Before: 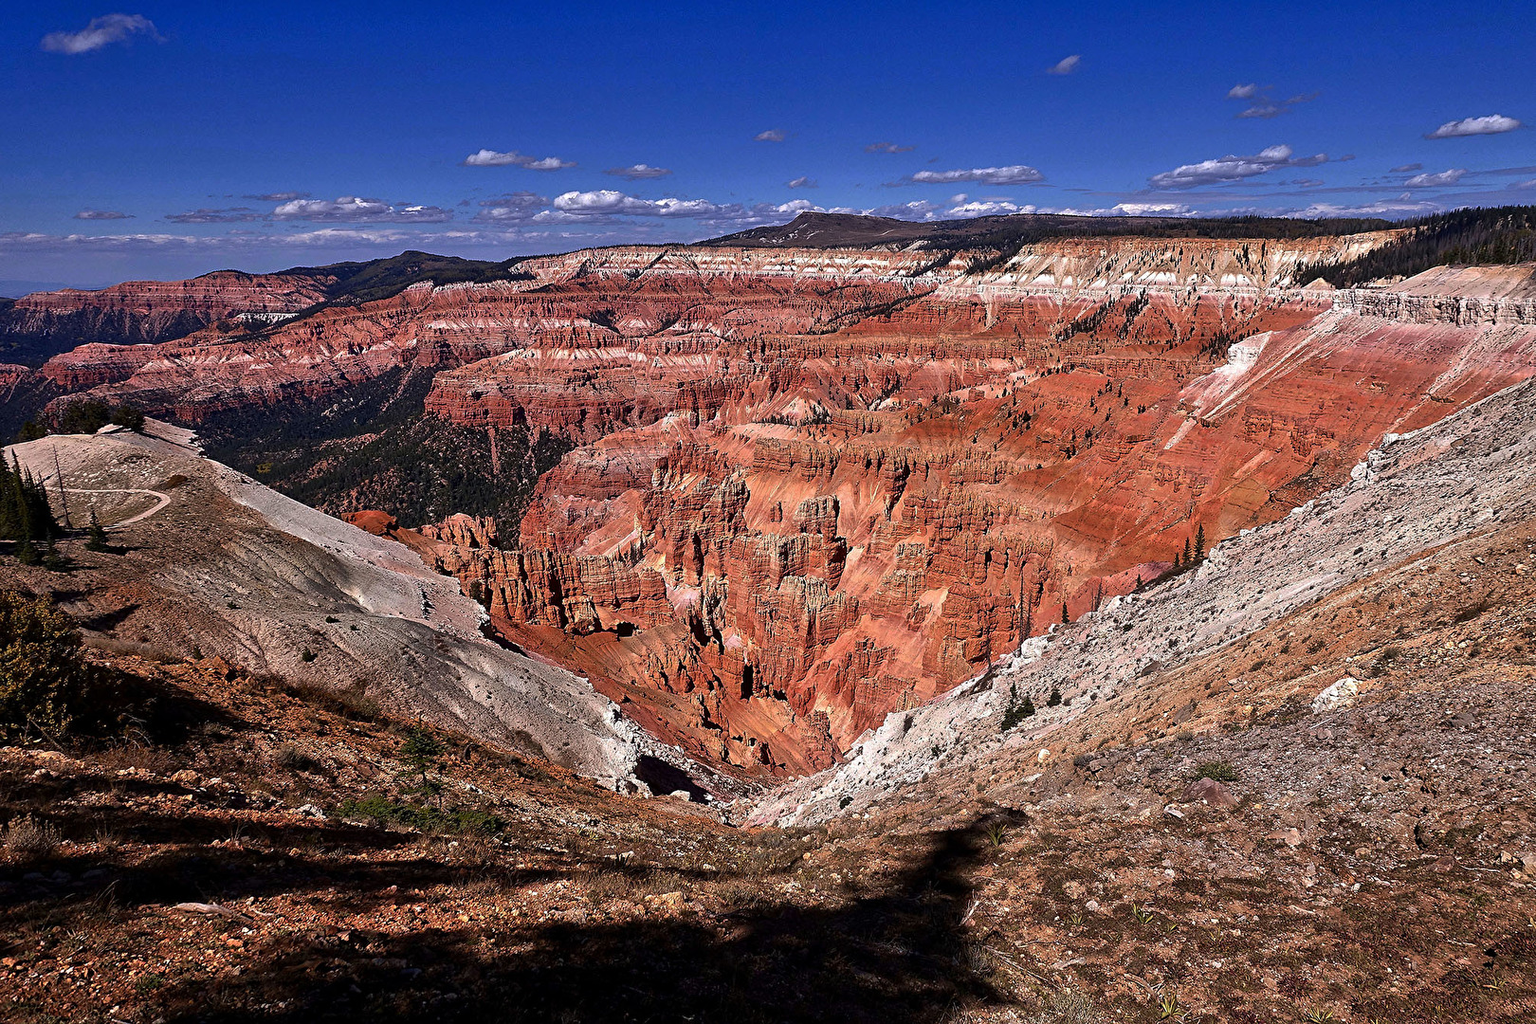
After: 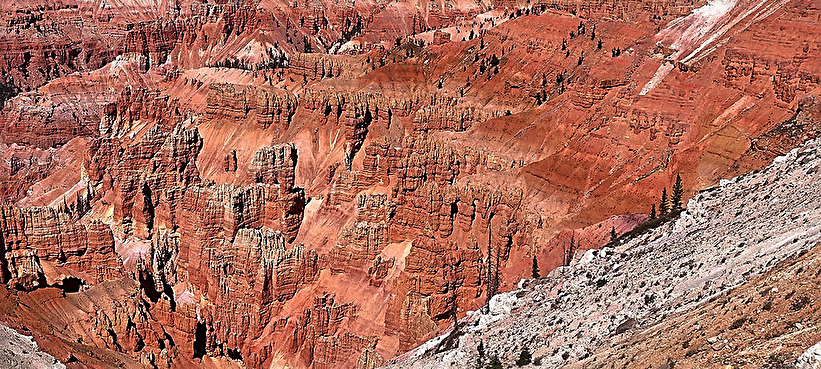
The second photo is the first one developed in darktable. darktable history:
crop: left 36.31%, top 35.099%, right 12.995%, bottom 30.663%
sharpen: on, module defaults
